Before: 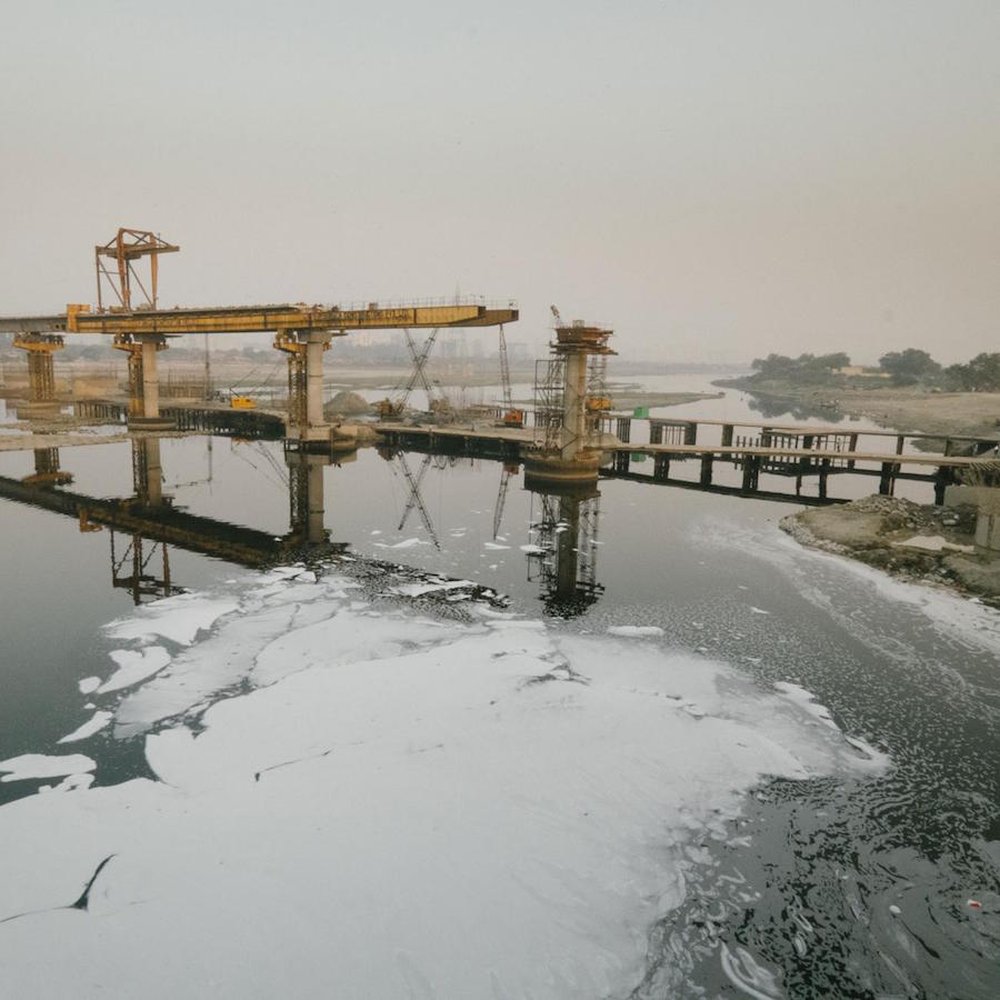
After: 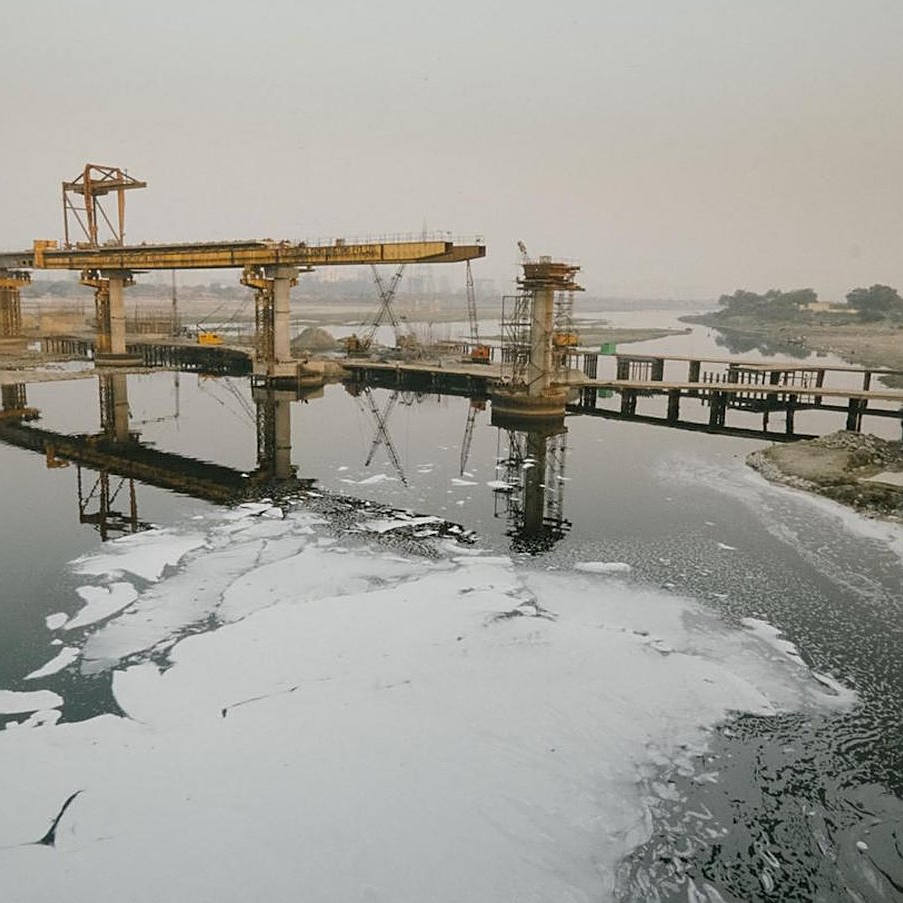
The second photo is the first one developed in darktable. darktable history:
sharpen: on, module defaults
crop: left 3.305%, top 6.436%, right 6.389%, bottom 3.258%
